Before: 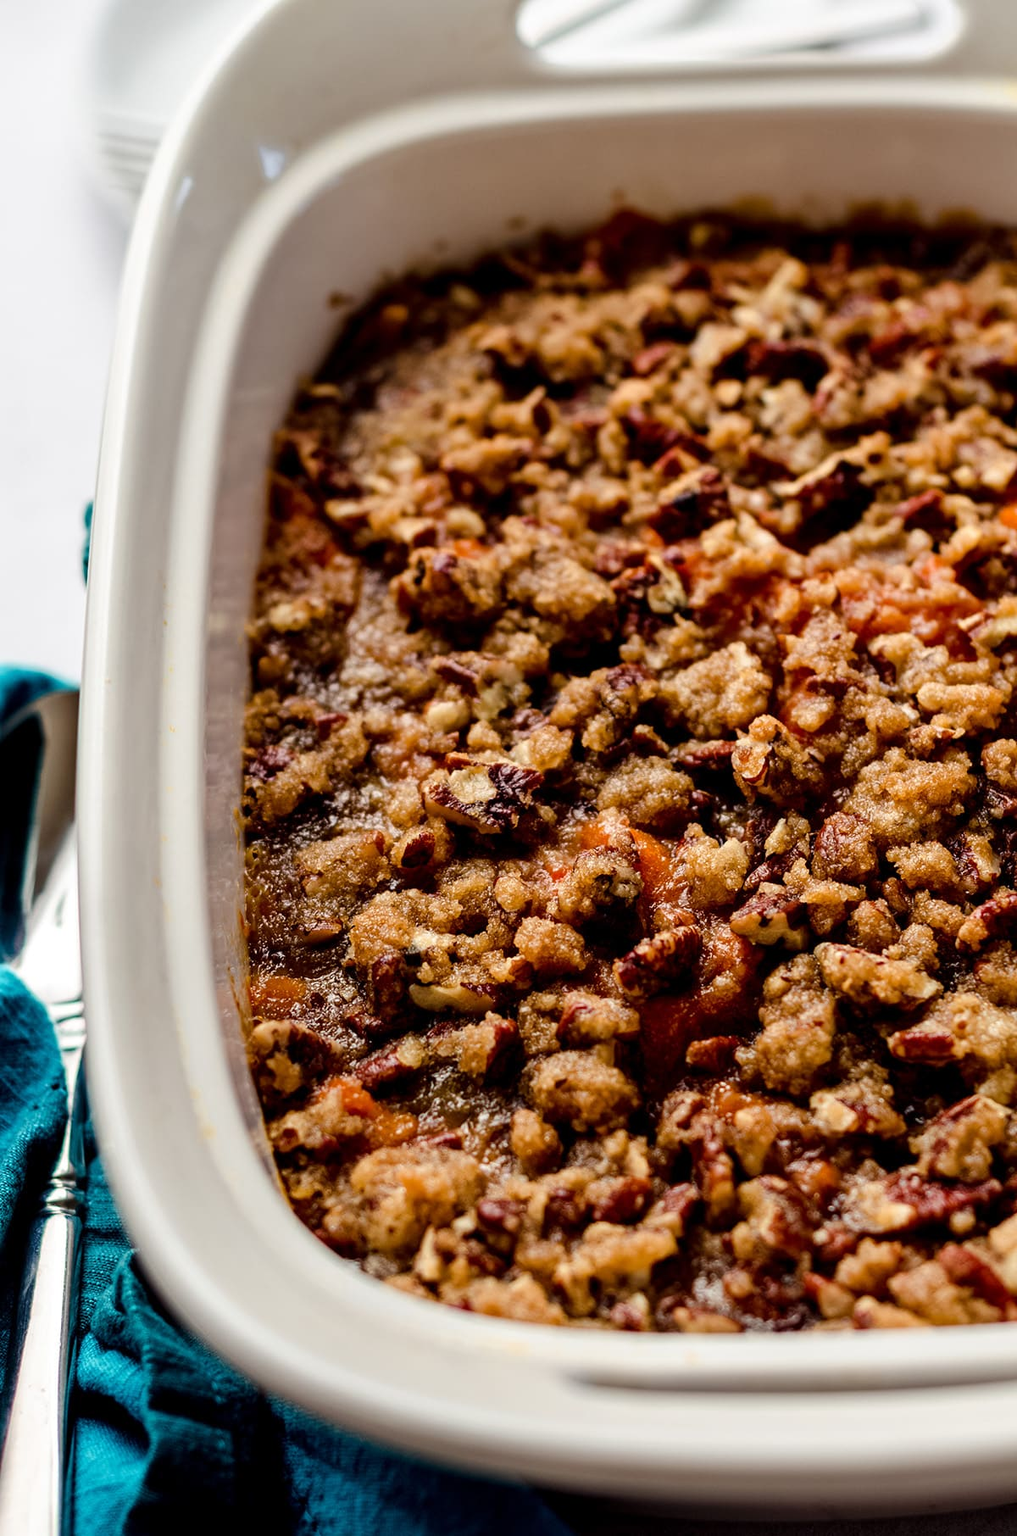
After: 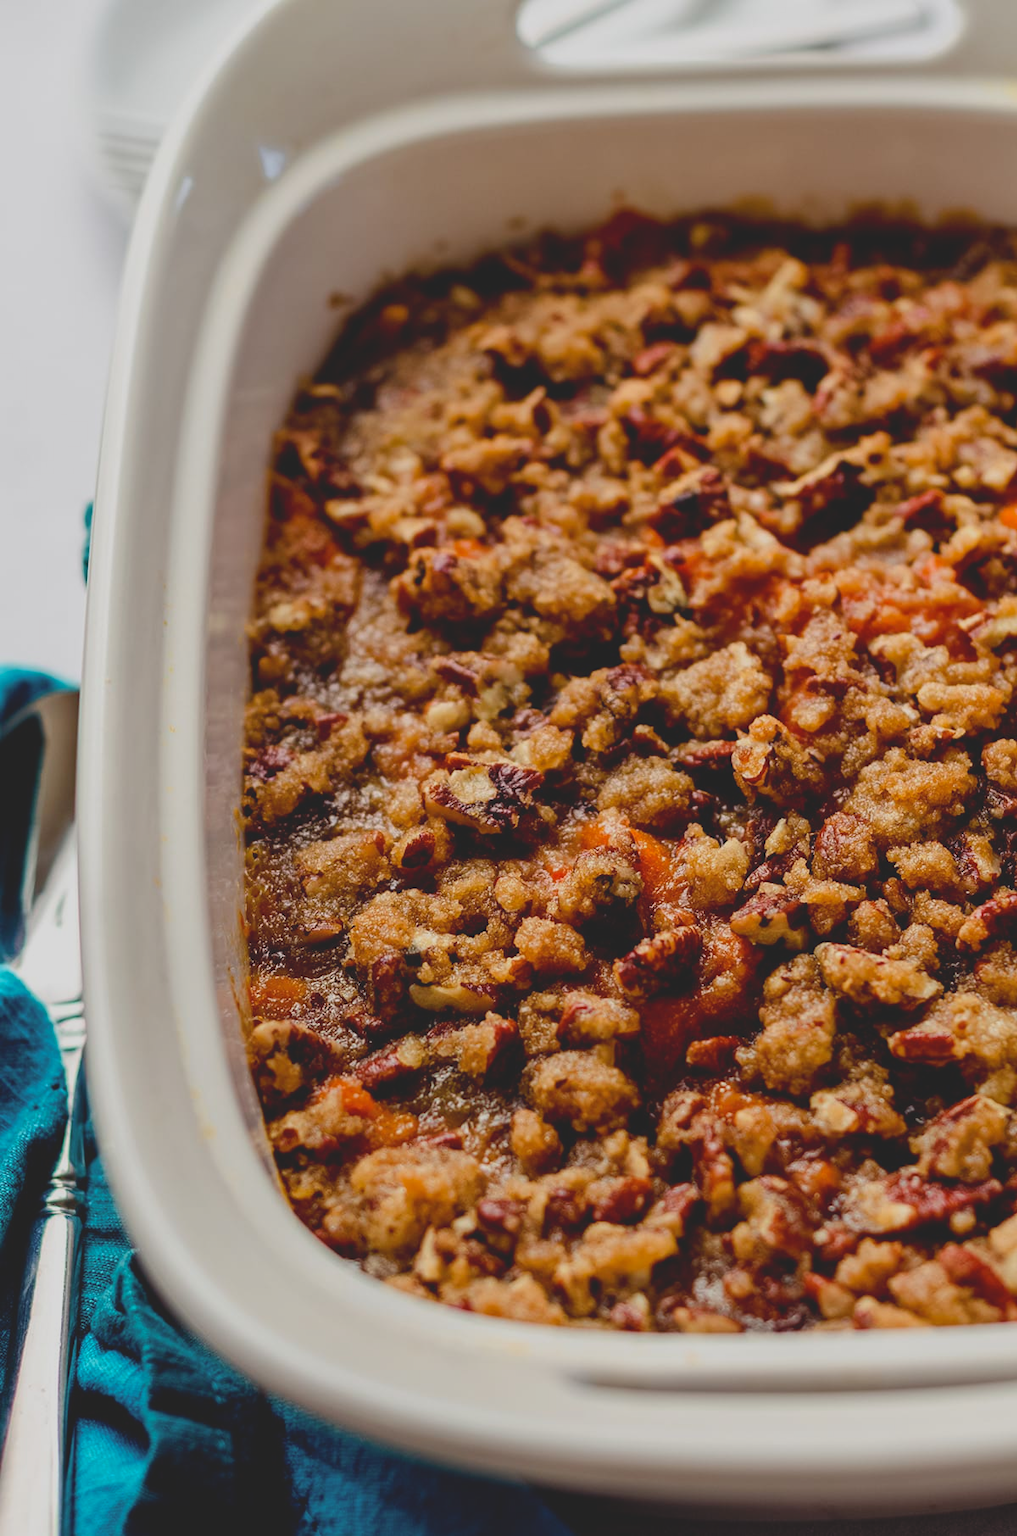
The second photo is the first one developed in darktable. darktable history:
contrast brightness saturation: contrast -0.274
